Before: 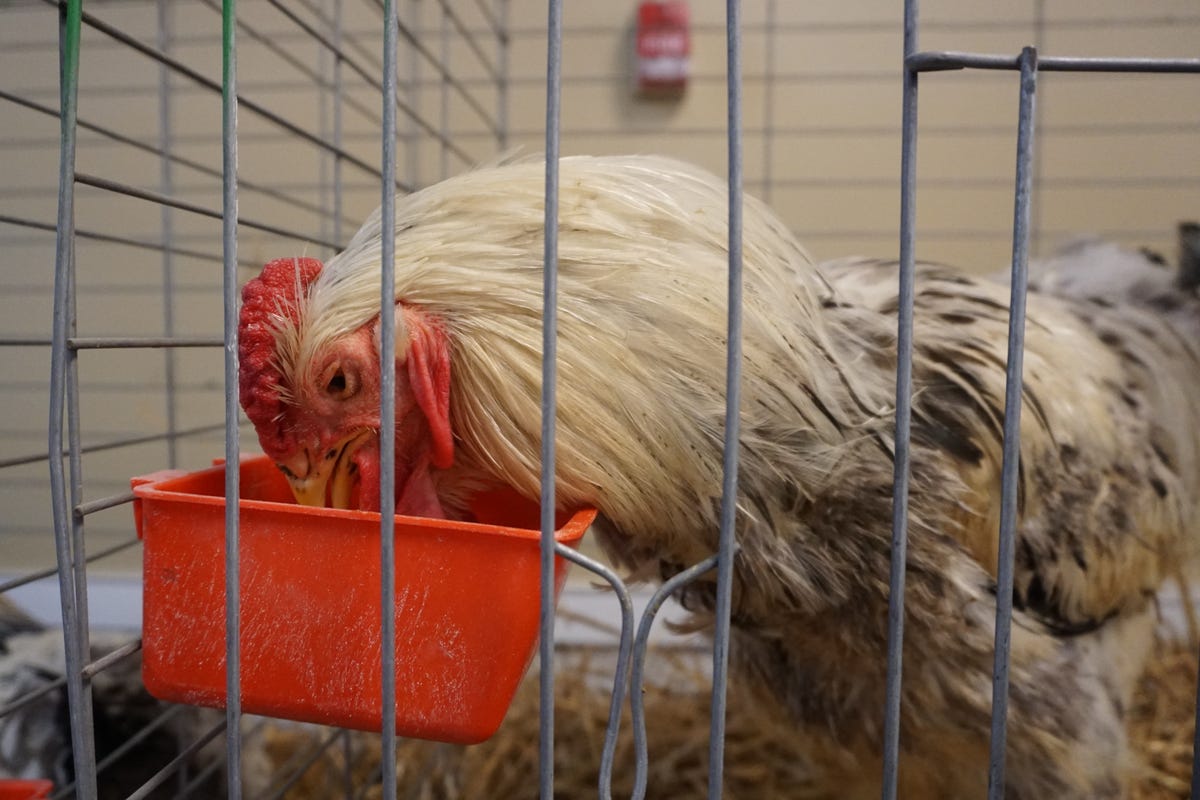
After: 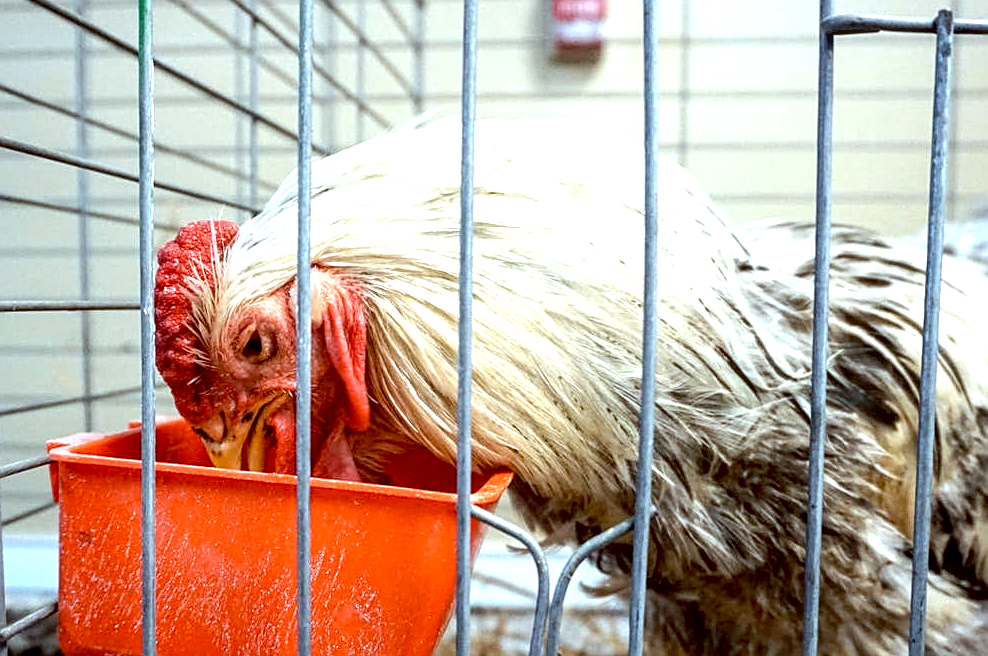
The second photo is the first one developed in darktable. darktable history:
crop and rotate: left 7.062%, top 4.695%, right 10.533%, bottom 13.214%
tone equalizer: -8 EV -0.438 EV, -7 EV -0.358 EV, -6 EV -0.344 EV, -5 EV -0.196 EV, -3 EV 0.211 EV, -2 EV 0.345 EV, -1 EV 0.39 EV, +0 EV 0.387 EV, edges refinement/feathering 500, mask exposure compensation -1.57 EV, preserve details no
contrast brightness saturation: saturation -0.048
exposure: black level correction 0.011, exposure 1.084 EV, compensate exposure bias true, compensate highlight preservation false
sharpen: on, module defaults
local contrast: detail 130%
color correction: highlights a* -11.94, highlights b* -14.93
